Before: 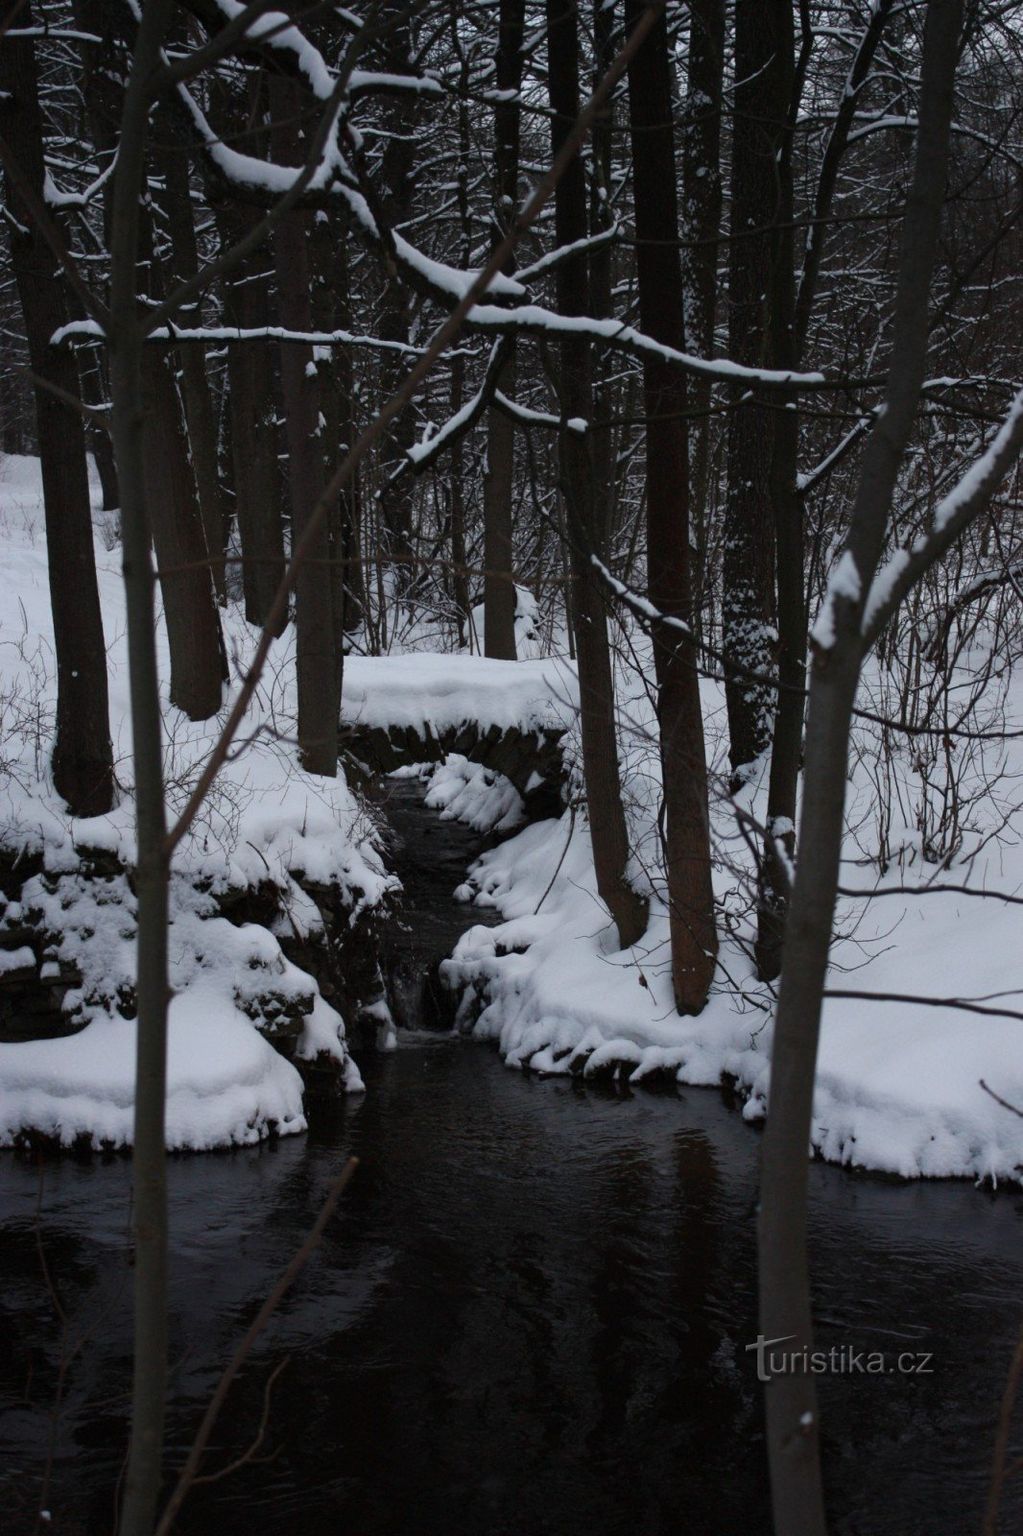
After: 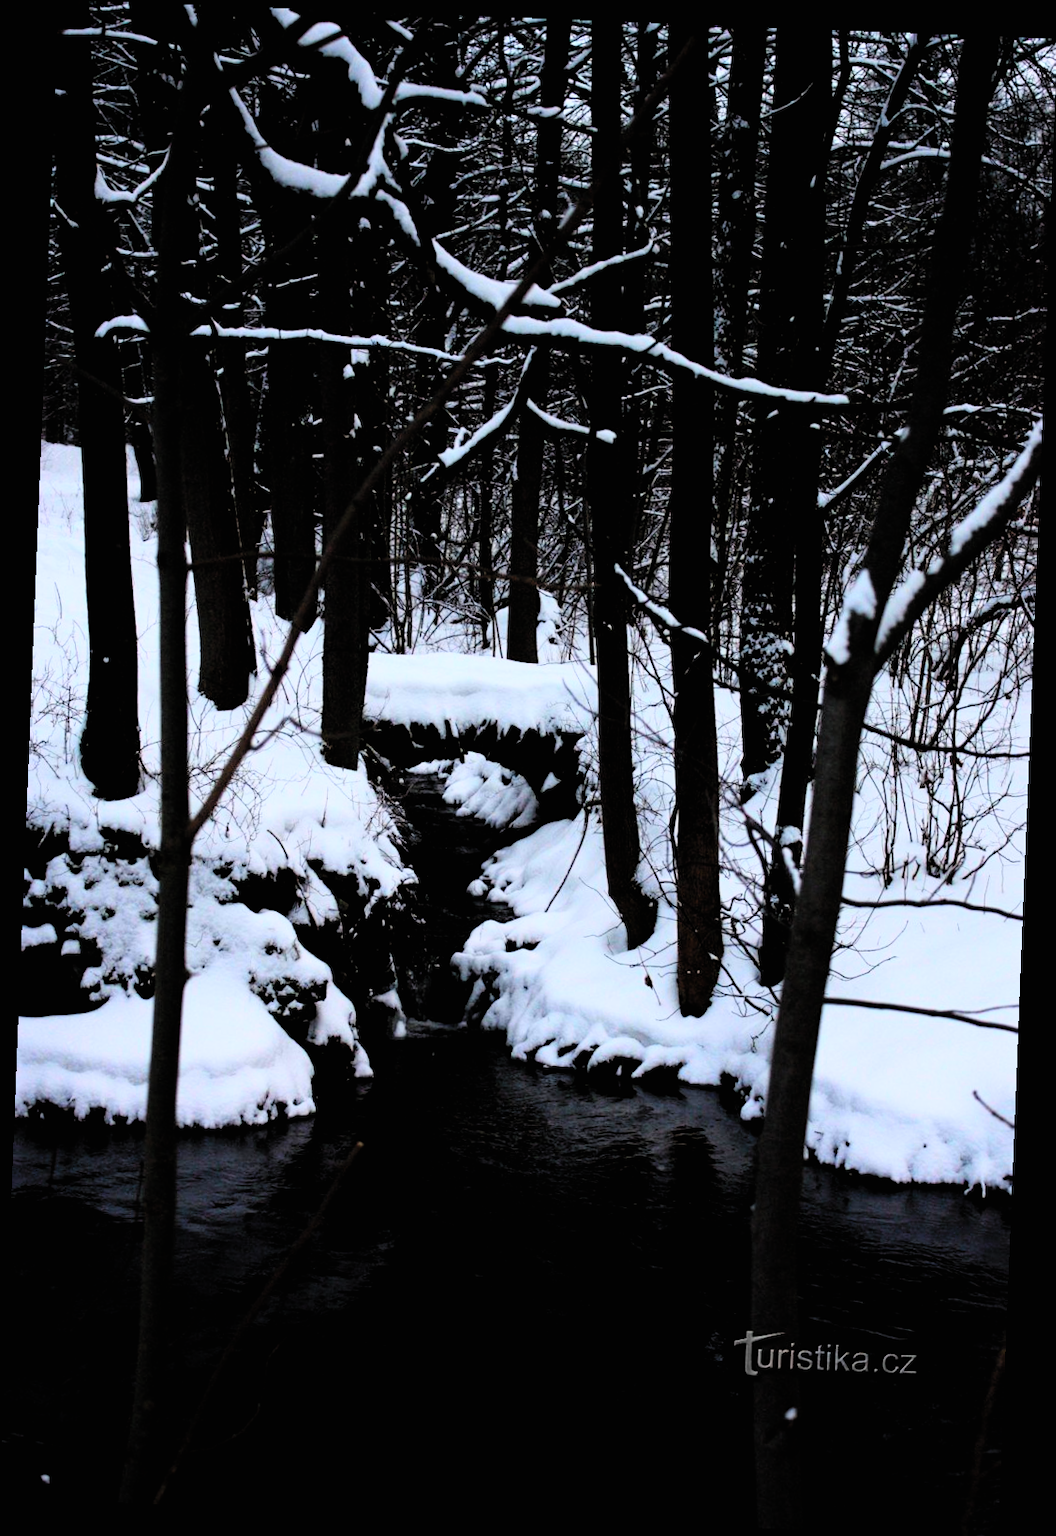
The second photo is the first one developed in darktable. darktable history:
exposure: black level correction 0.001, exposure 0.5 EV, compensate exposure bias true, compensate highlight preservation false
contrast brightness saturation: contrast 0.2, brightness 0.2, saturation 0.8
filmic rgb: black relative exposure -3.72 EV, white relative exposure 2.77 EV, dynamic range scaling -5.32%, hardness 3.03
rotate and perspective: rotation 2.27°, automatic cropping off
